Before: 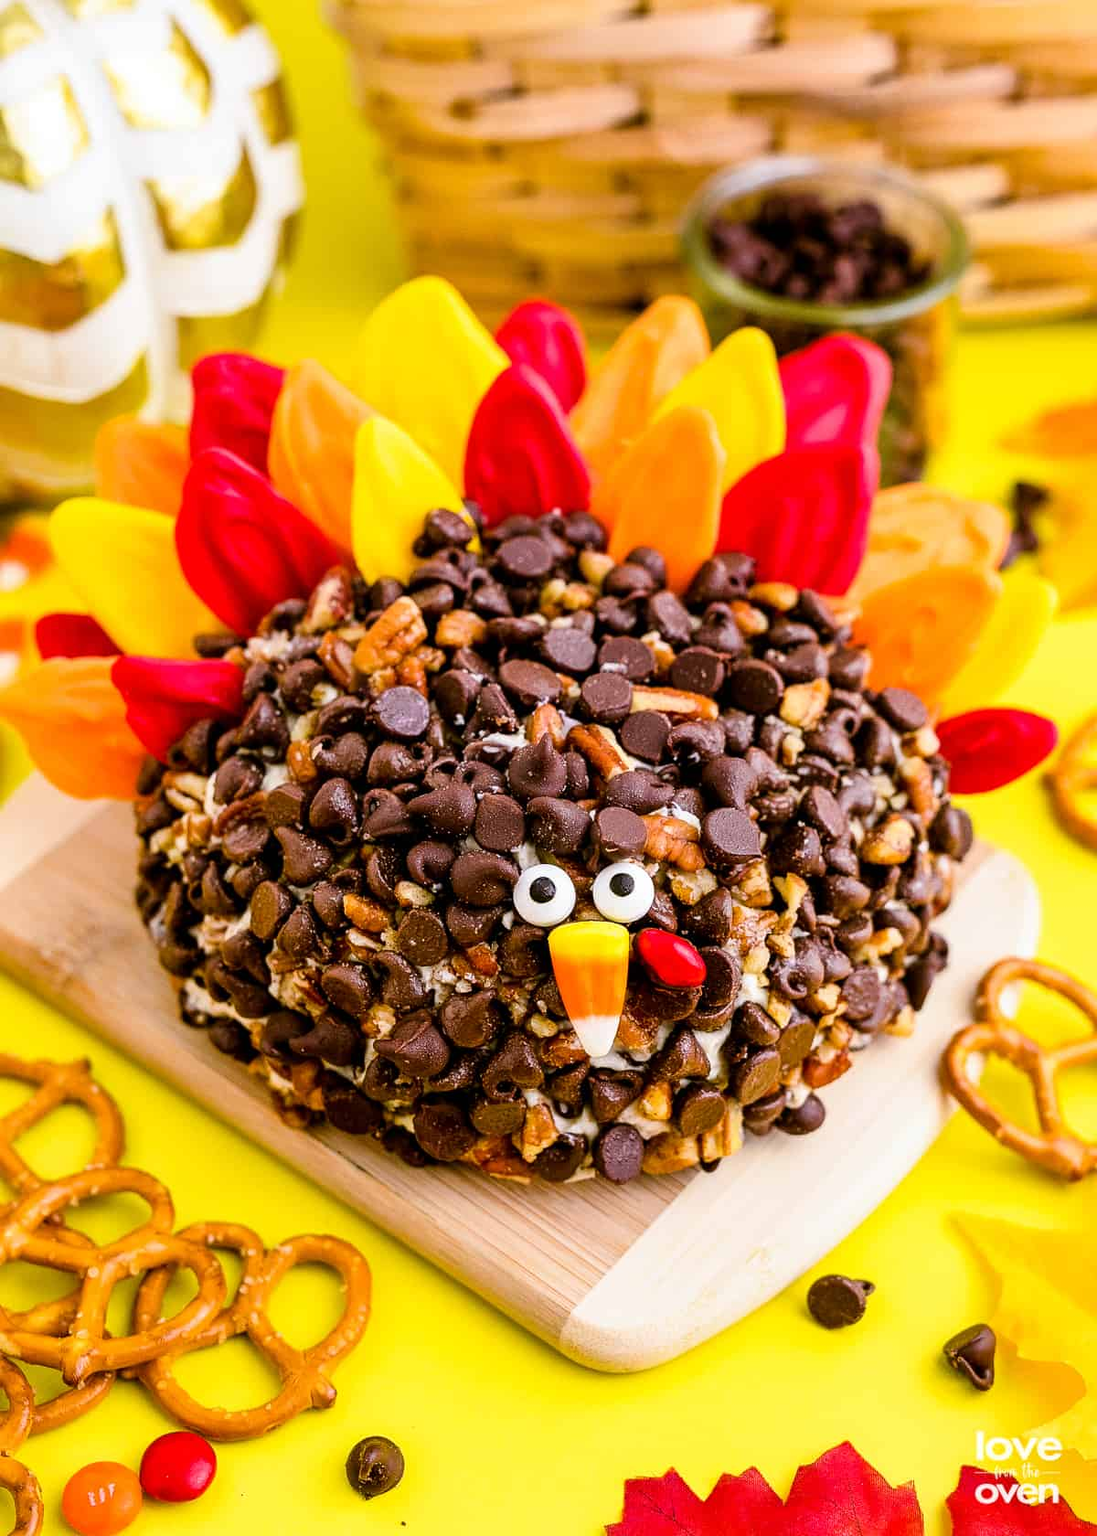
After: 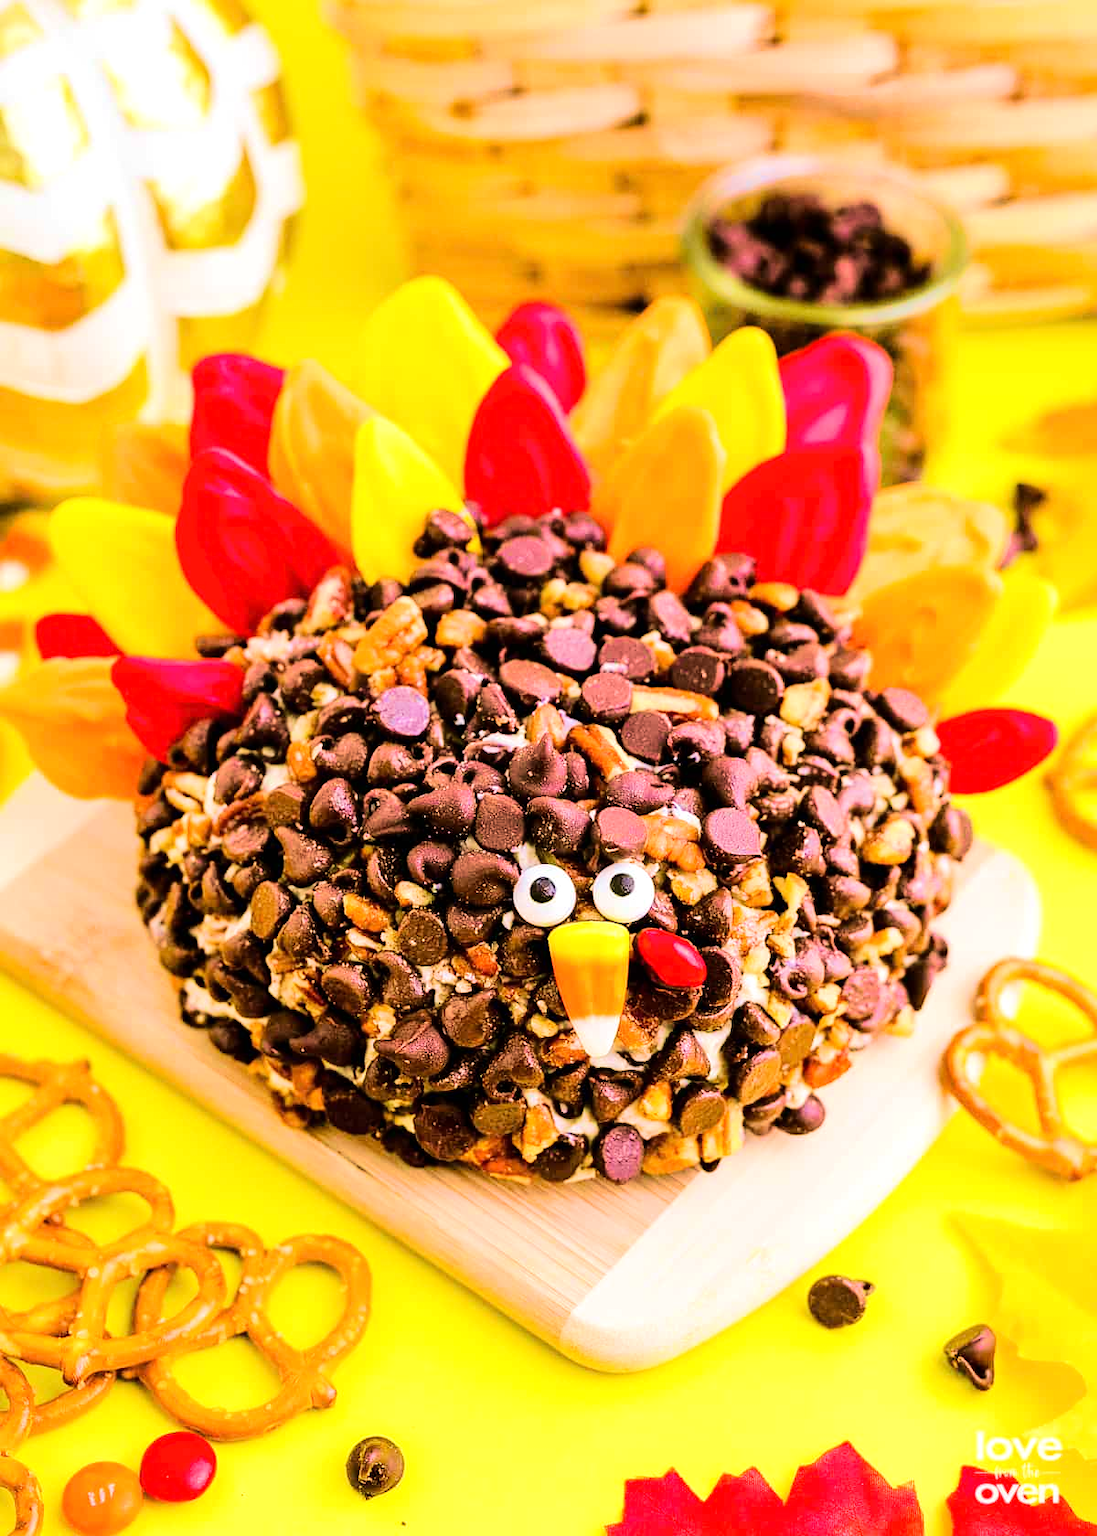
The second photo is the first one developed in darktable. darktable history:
velvia: strength 75%
base curve: preserve colors none
tone equalizer: -7 EV 0.164 EV, -6 EV 0.62 EV, -5 EV 1.16 EV, -4 EV 1.32 EV, -3 EV 1.13 EV, -2 EV 0.6 EV, -1 EV 0.146 EV, edges refinement/feathering 500, mask exposure compensation -1.57 EV, preserve details no
